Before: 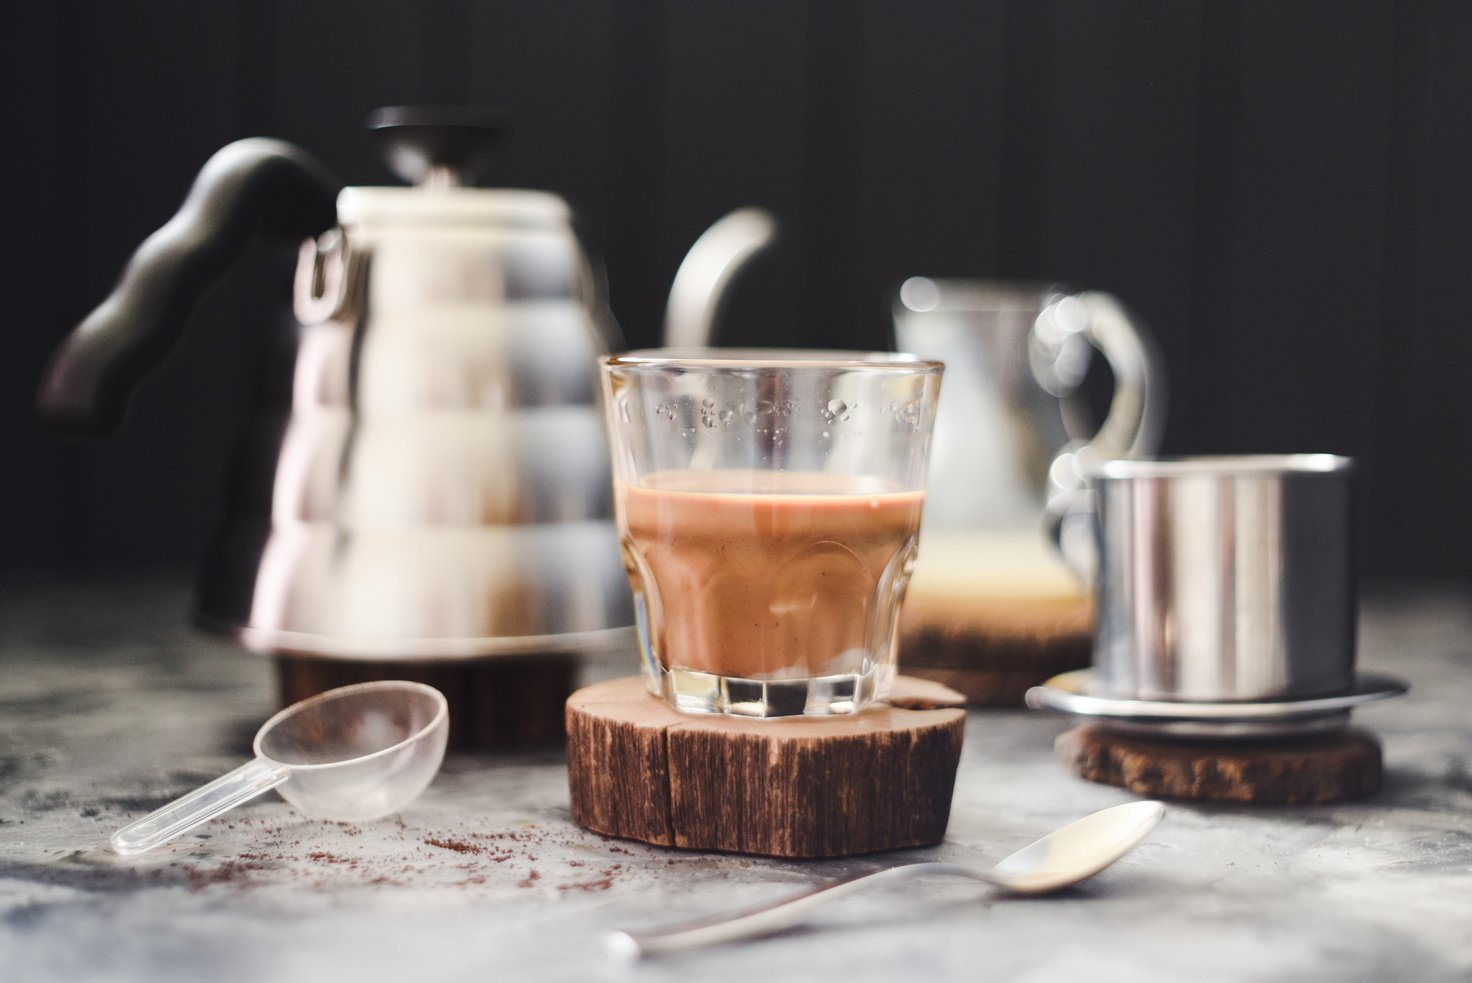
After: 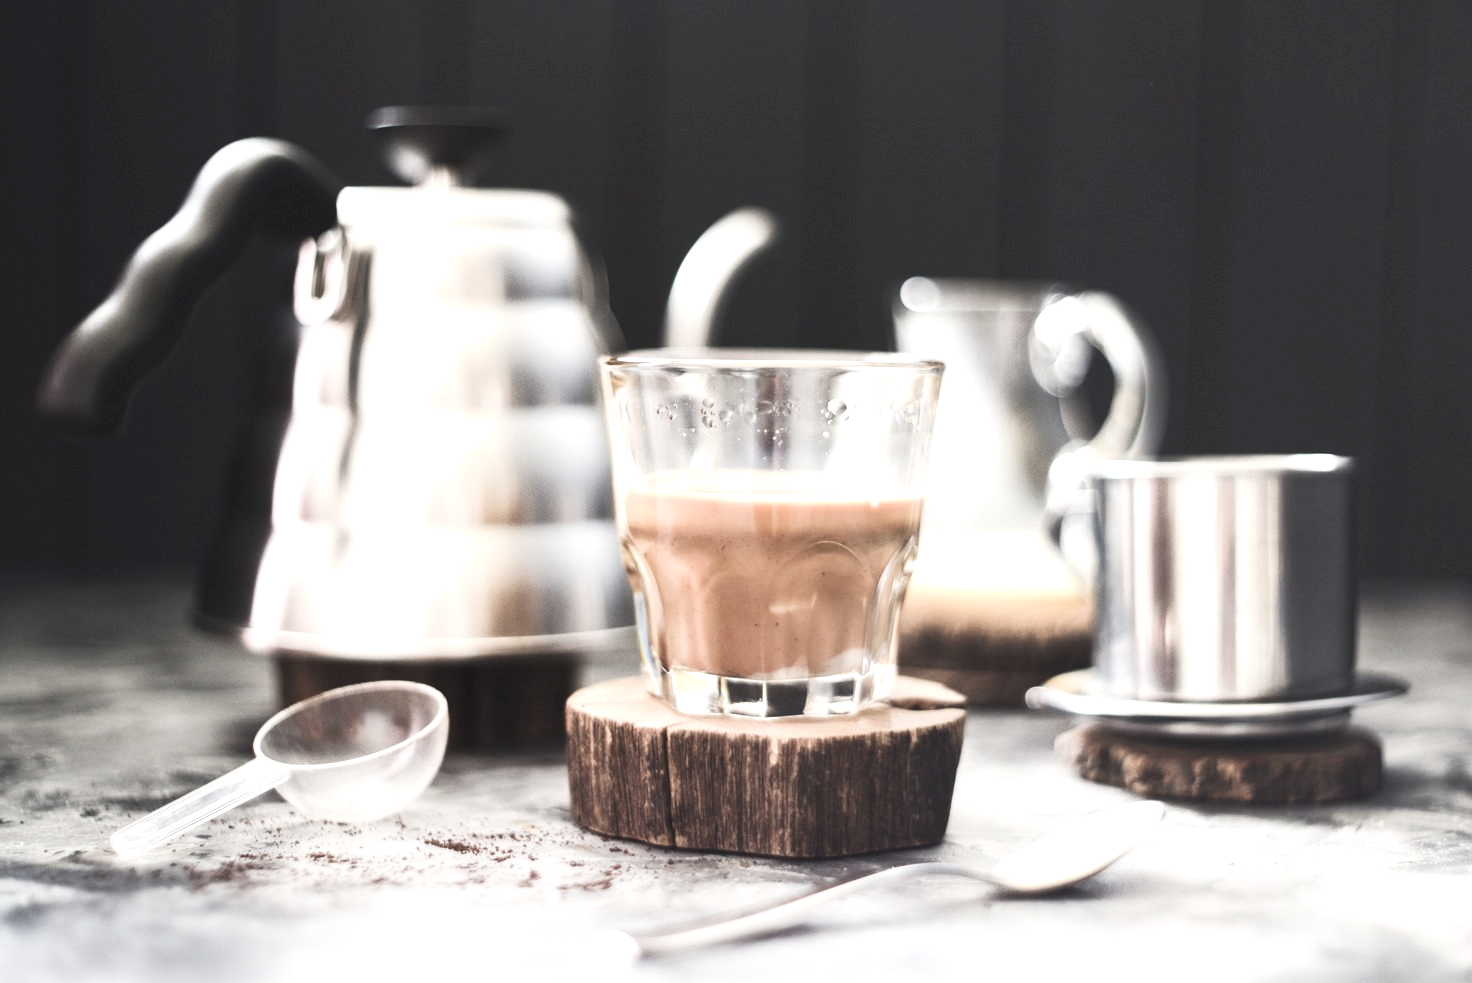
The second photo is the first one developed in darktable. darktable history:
color zones: curves: ch1 [(0, 0.292) (0.001, 0.292) (0.2, 0.264) (0.4, 0.248) (0.6, 0.248) (0.8, 0.264) (0.999, 0.292) (1, 0.292)]
exposure: black level correction 0, exposure 0.696 EV, compensate exposure bias true, compensate highlight preservation false
shadows and highlights: shadows -1.6, highlights 39.12
